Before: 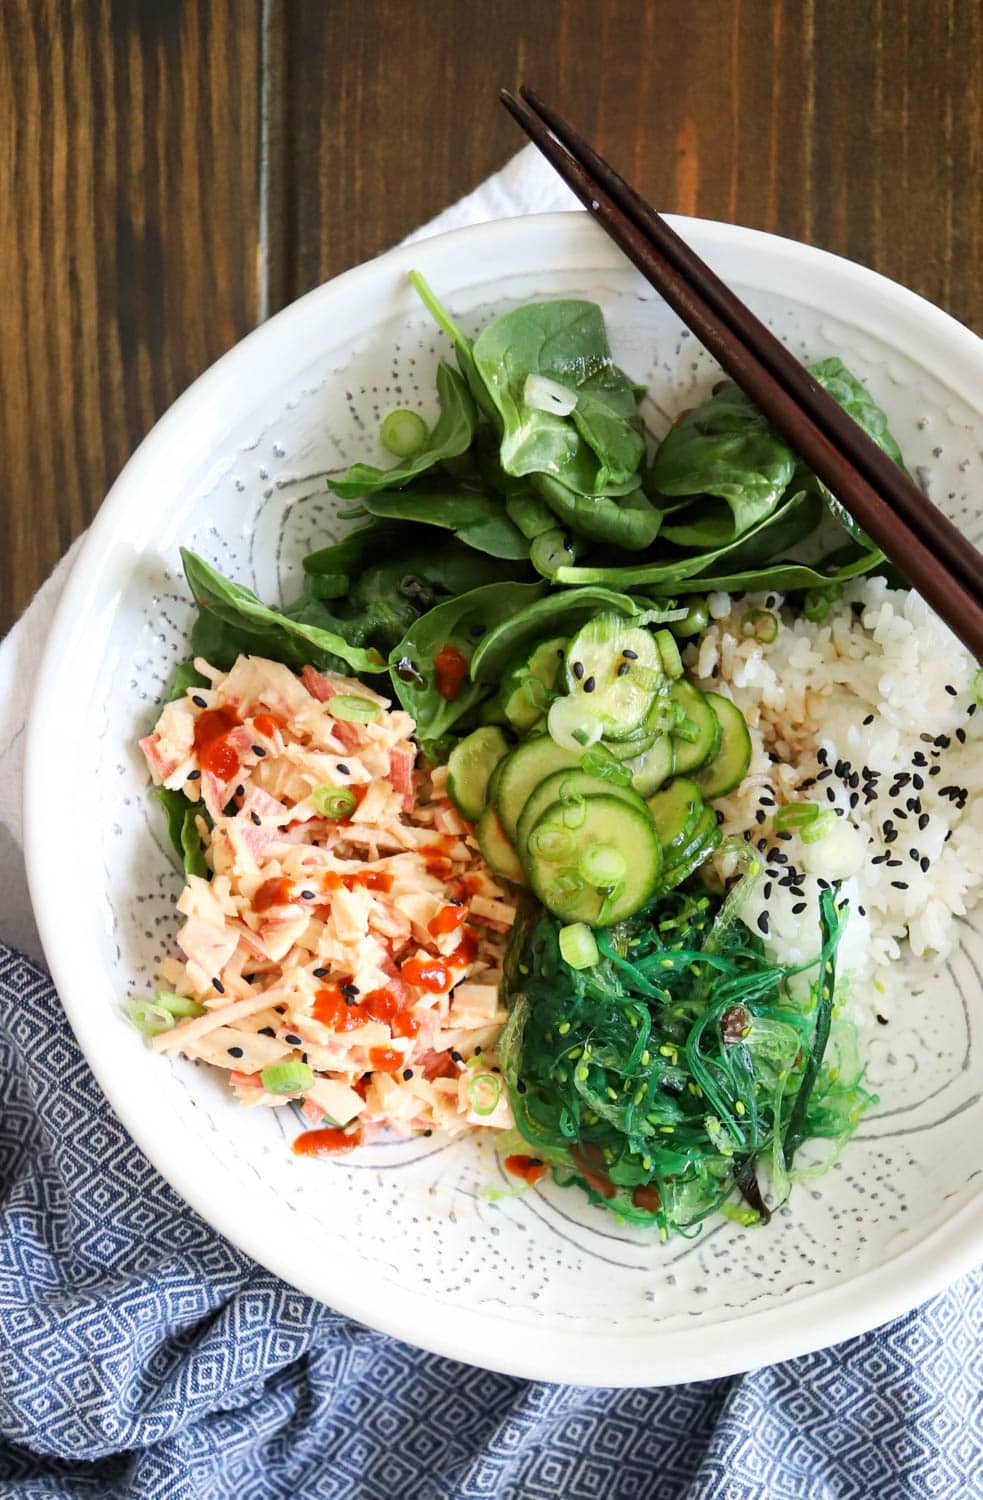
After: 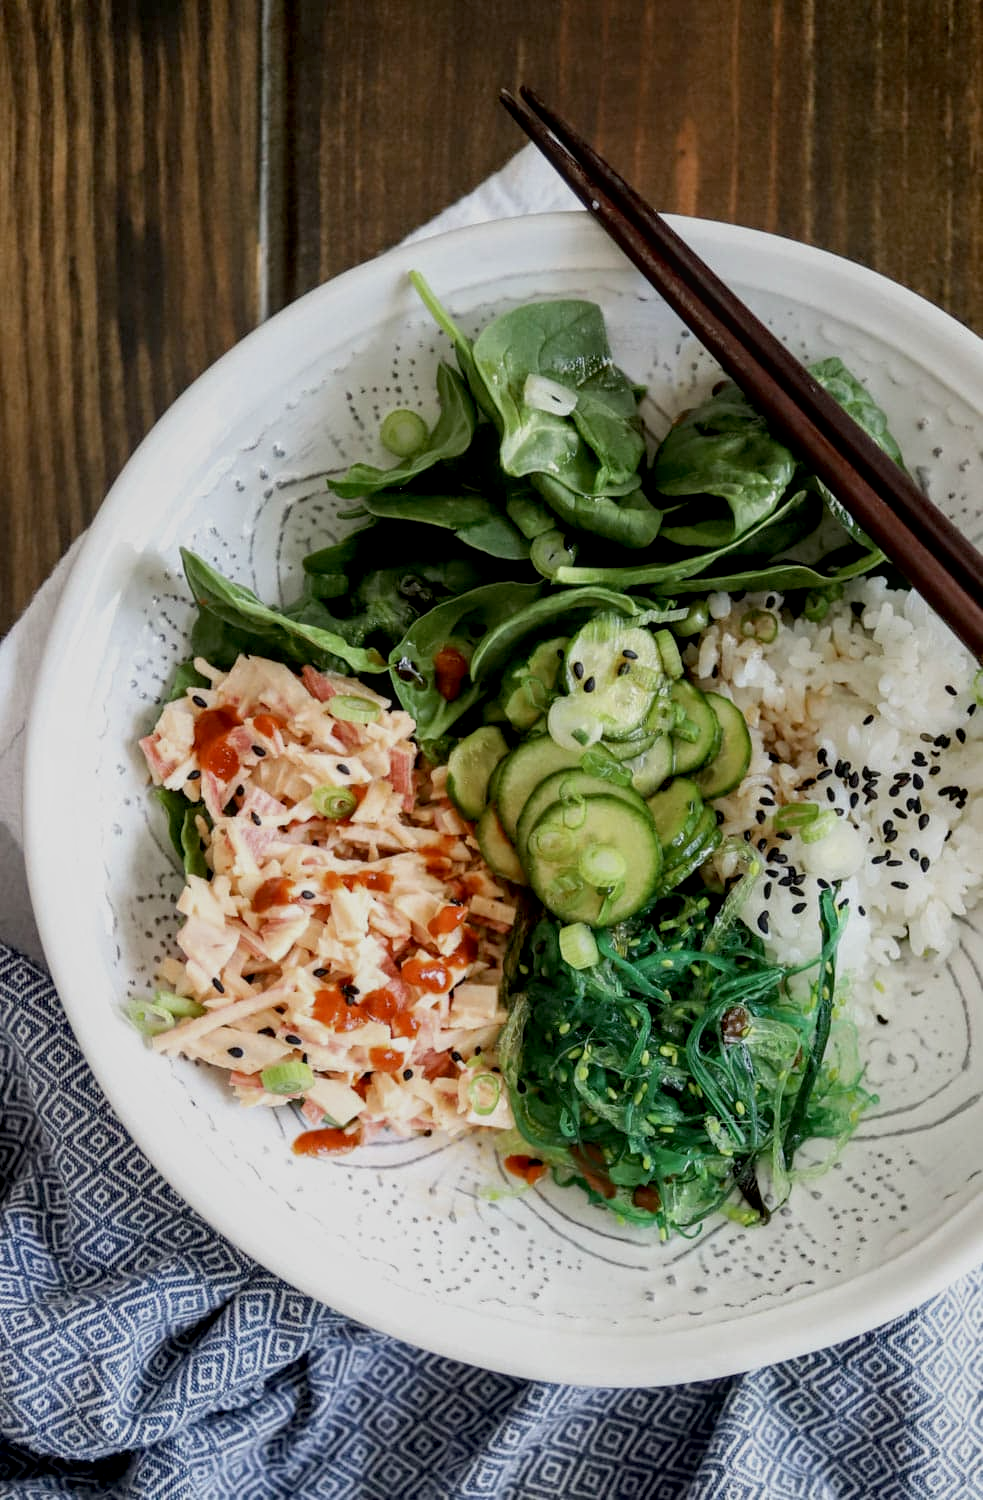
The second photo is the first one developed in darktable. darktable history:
contrast brightness saturation: saturation -0.17
exposure: black level correction 0.011, exposure -0.478 EV, compensate highlight preservation false
local contrast: on, module defaults
